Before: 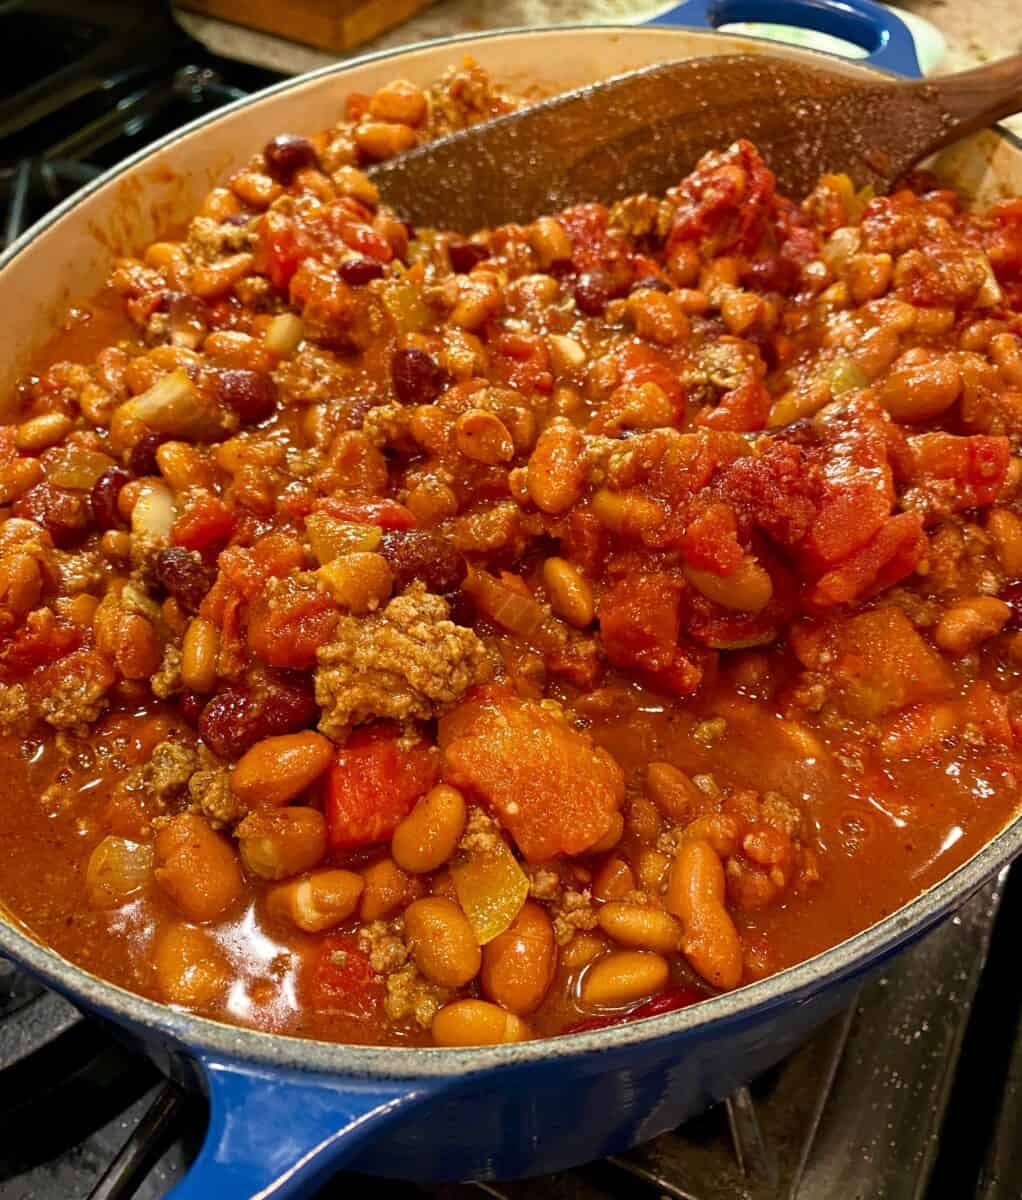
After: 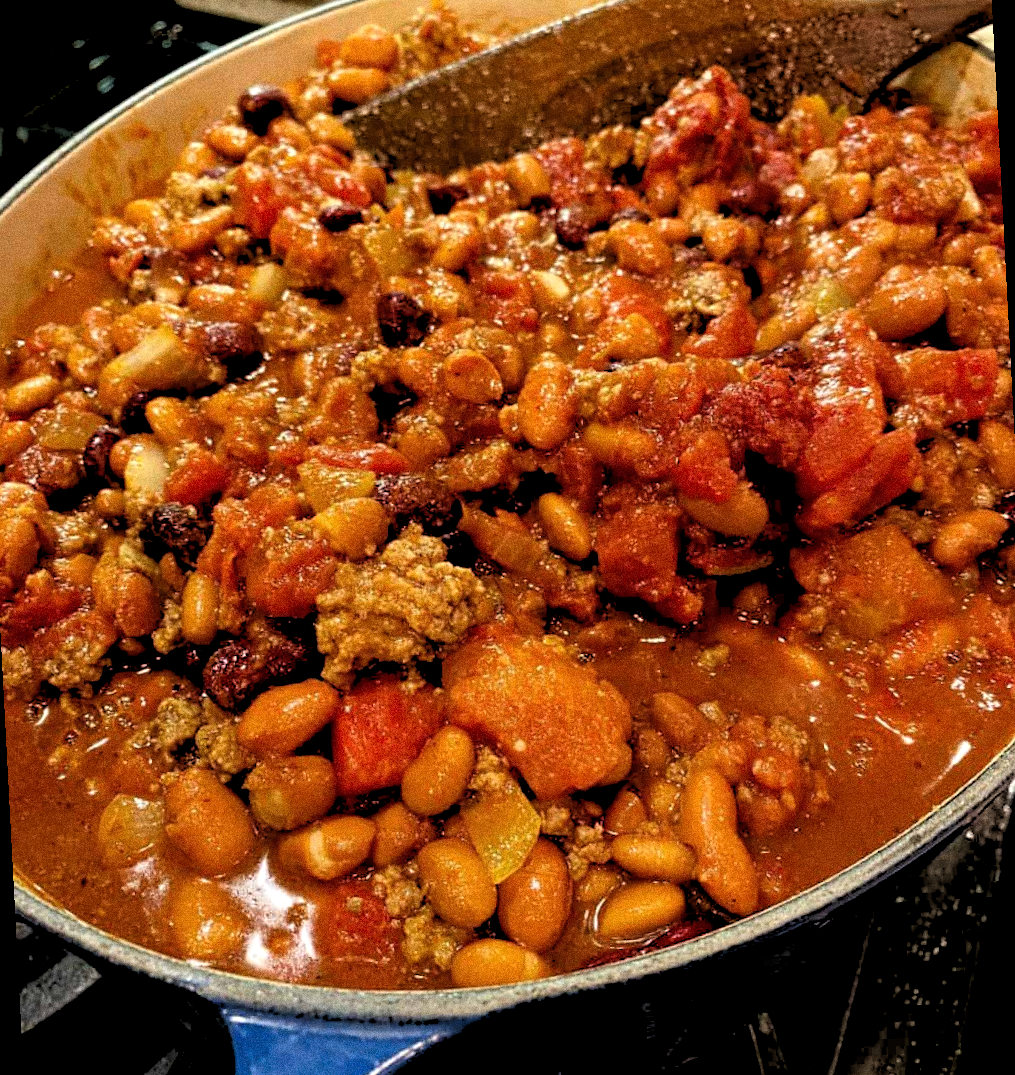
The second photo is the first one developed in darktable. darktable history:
grain: coarseness 0.09 ISO, strength 40%
rgb levels: levels [[0.029, 0.461, 0.922], [0, 0.5, 1], [0, 0.5, 1]]
rotate and perspective: rotation -3°, crop left 0.031, crop right 0.968, crop top 0.07, crop bottom 0.93
